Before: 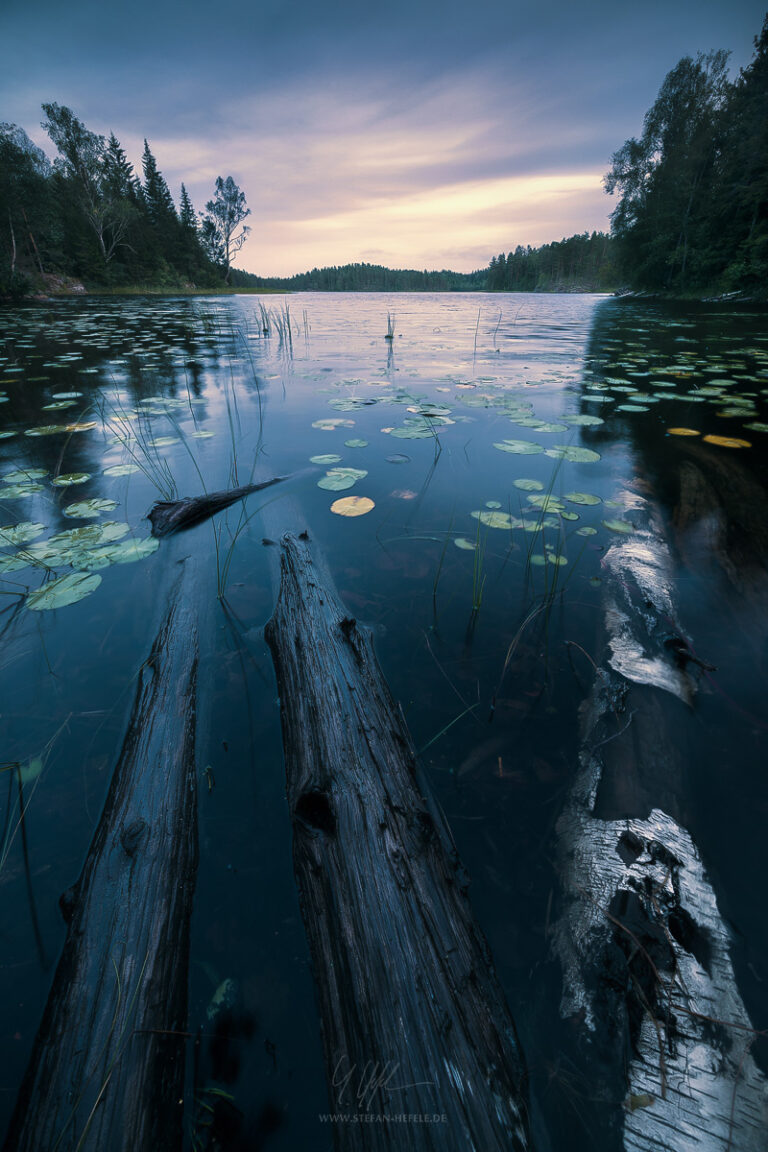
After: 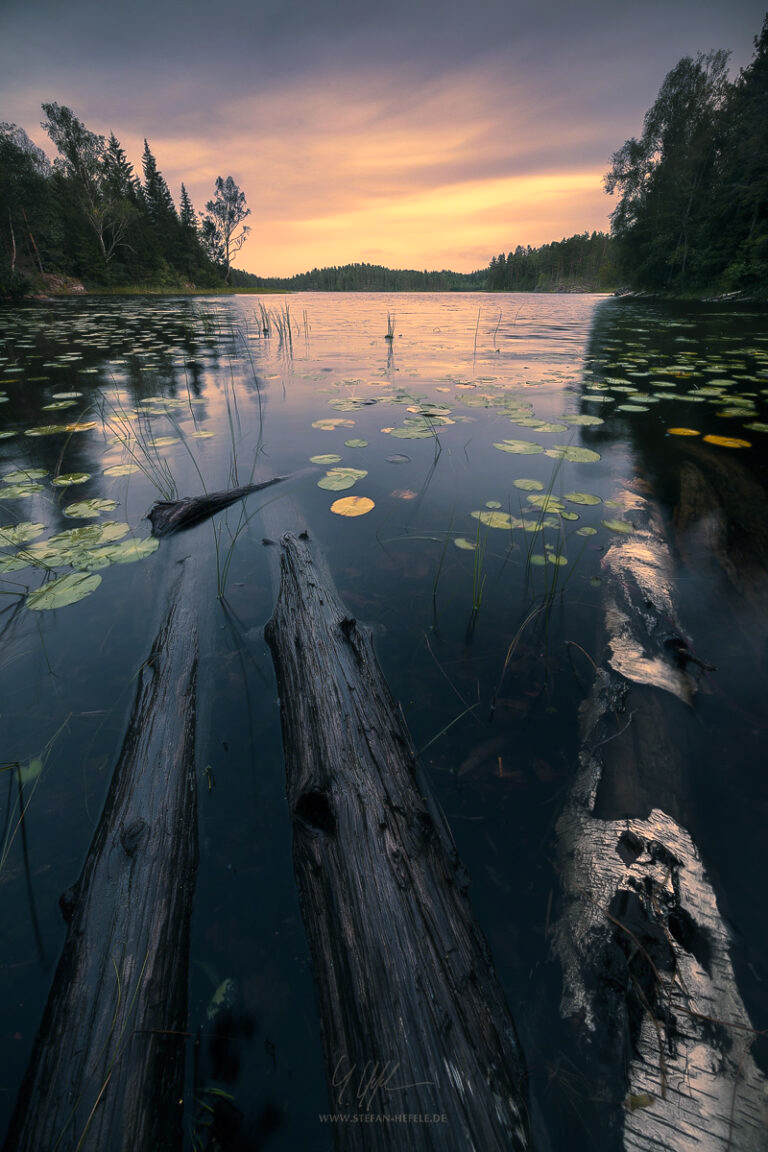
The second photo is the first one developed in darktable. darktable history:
color correction: highlights a* 14.78, highlights b* 31.04
